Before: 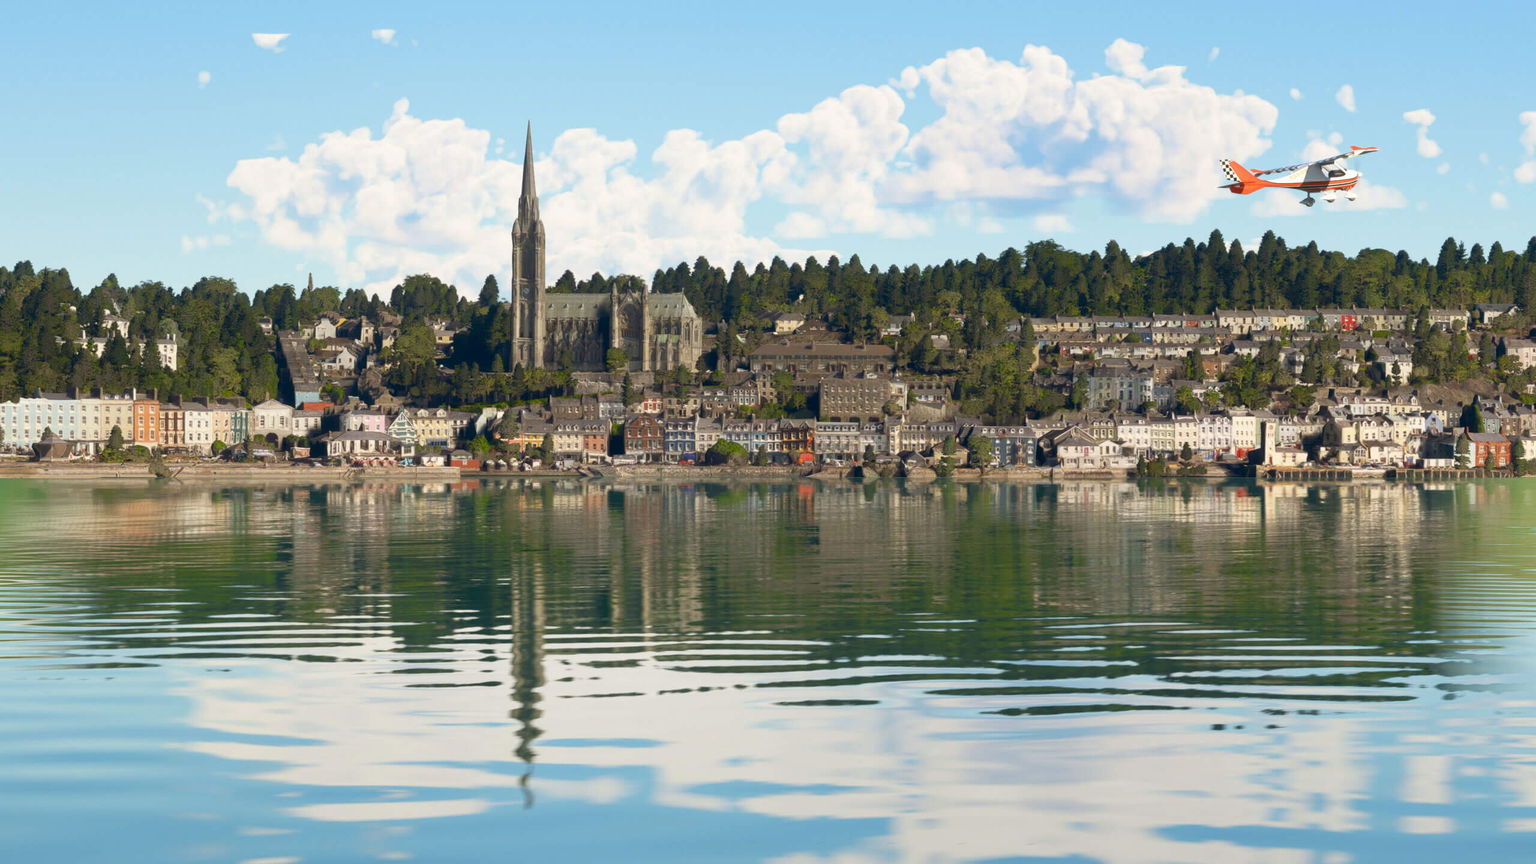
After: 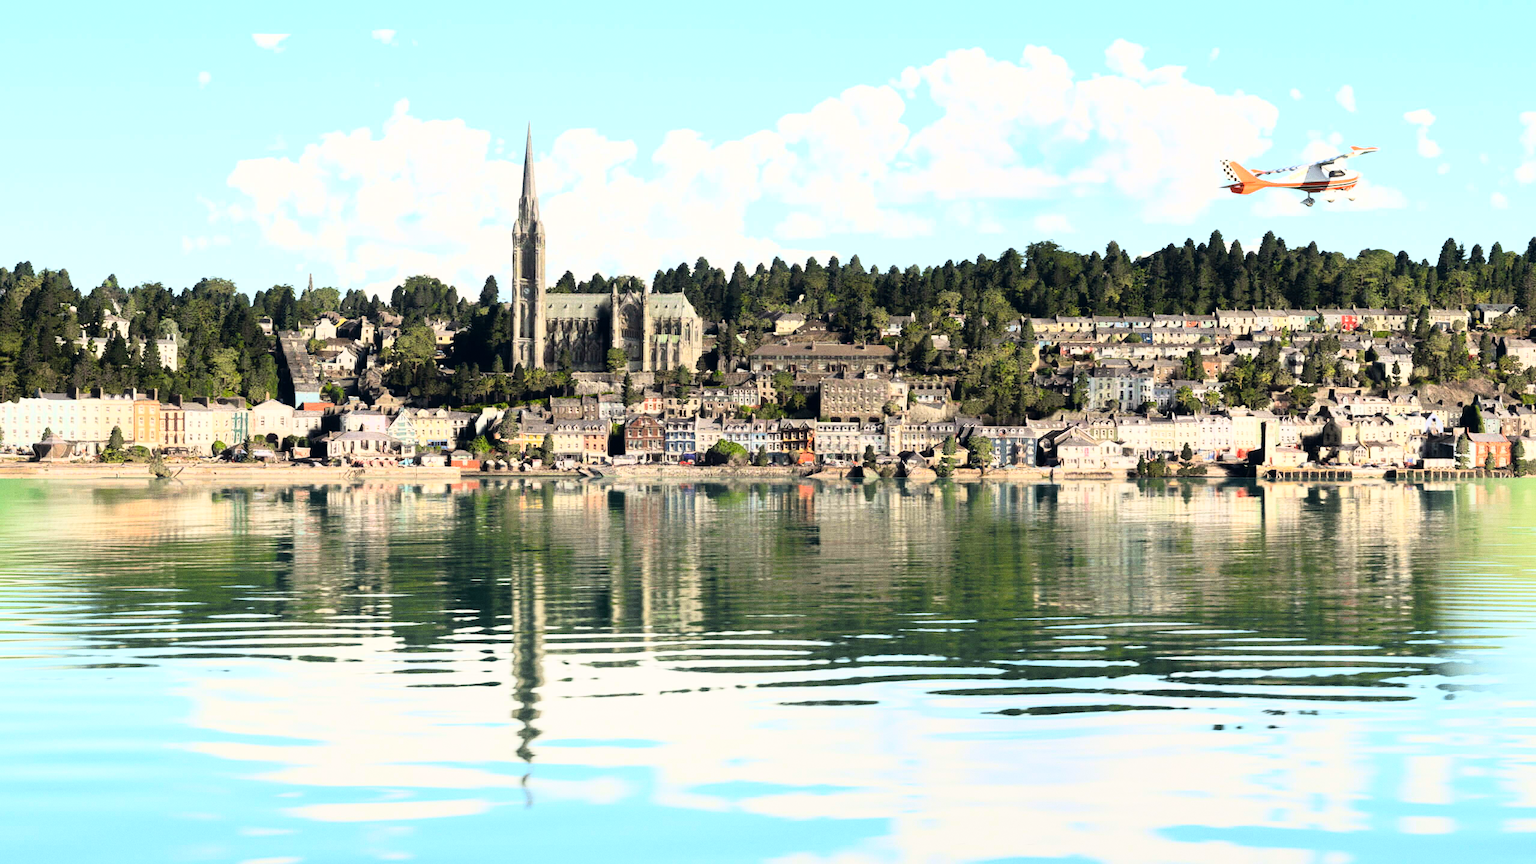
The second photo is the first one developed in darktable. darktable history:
rgb curve: curves: ch0 [(0, 0) (0.21, 0.15) (0.24, 0.21) (0.5, 0.75) (0.75, 0.96) (0.89, 0.99) (1, 1)]; ch1 [(0, 0.02) (0.21, 0.13) (0.25, 0.2) (0.5, 0.67) (0.75, 0.9) (0.89, 0.97) (1, 1)]; ch2 [(0, 0.02) (0.21, 0.13) (0.25, 0.2) (0.5, 0.67) (0.75, 0.9) (0.89, 0.97) (1, 1)], compensate middle gray true
grain: coarseness 0.09 ISO
